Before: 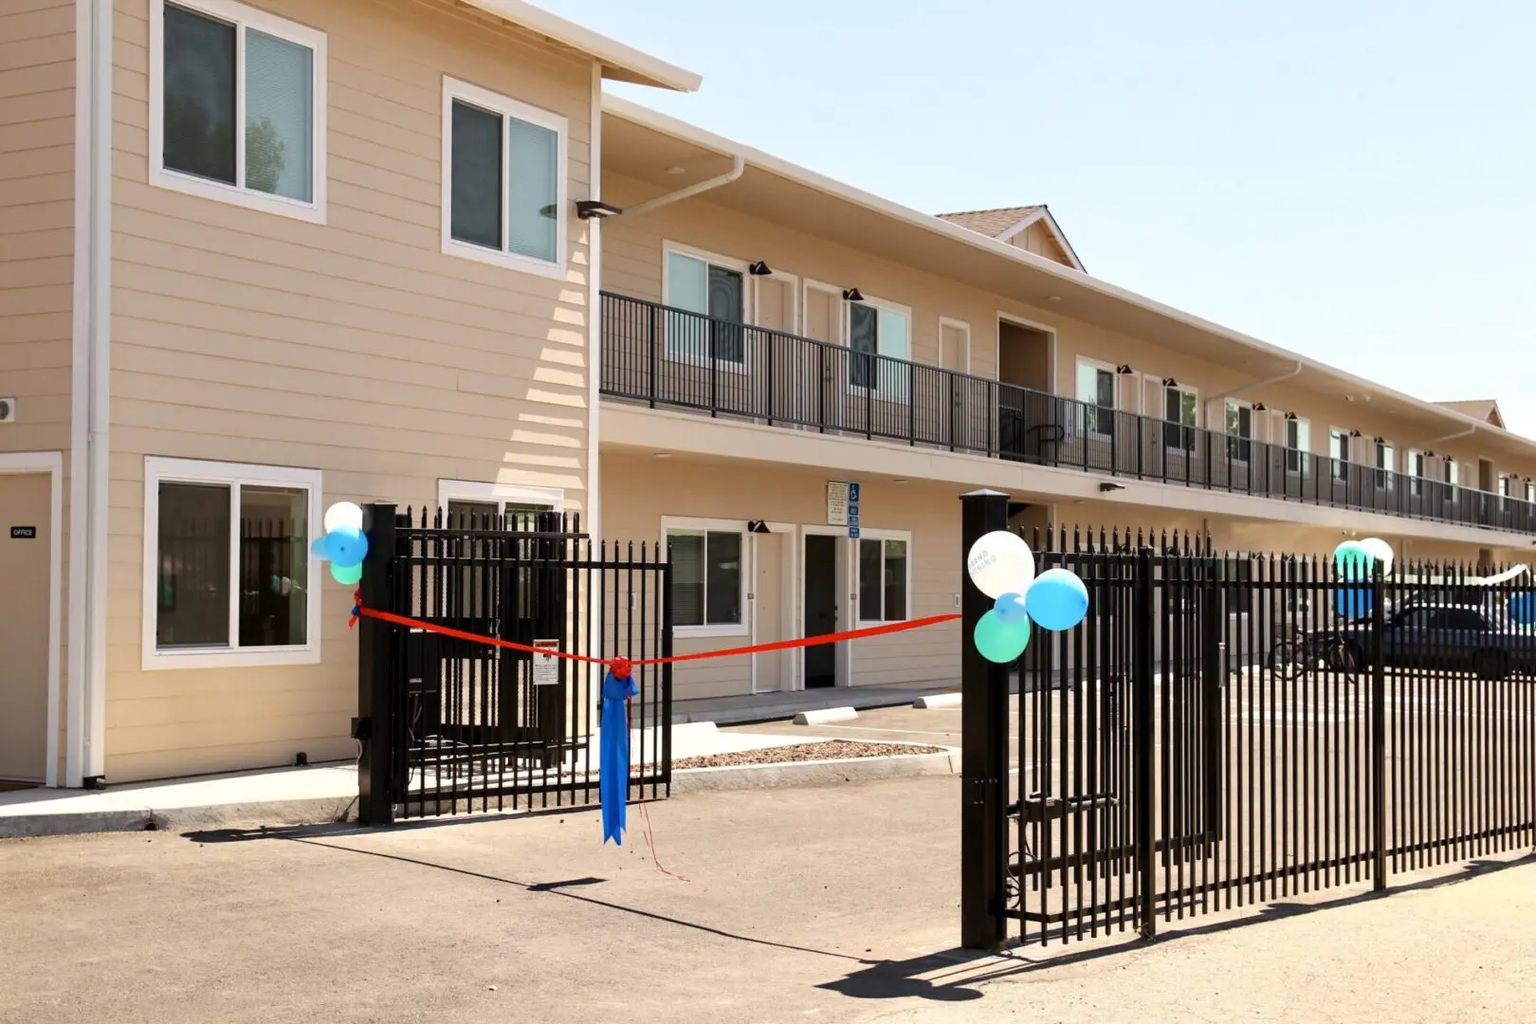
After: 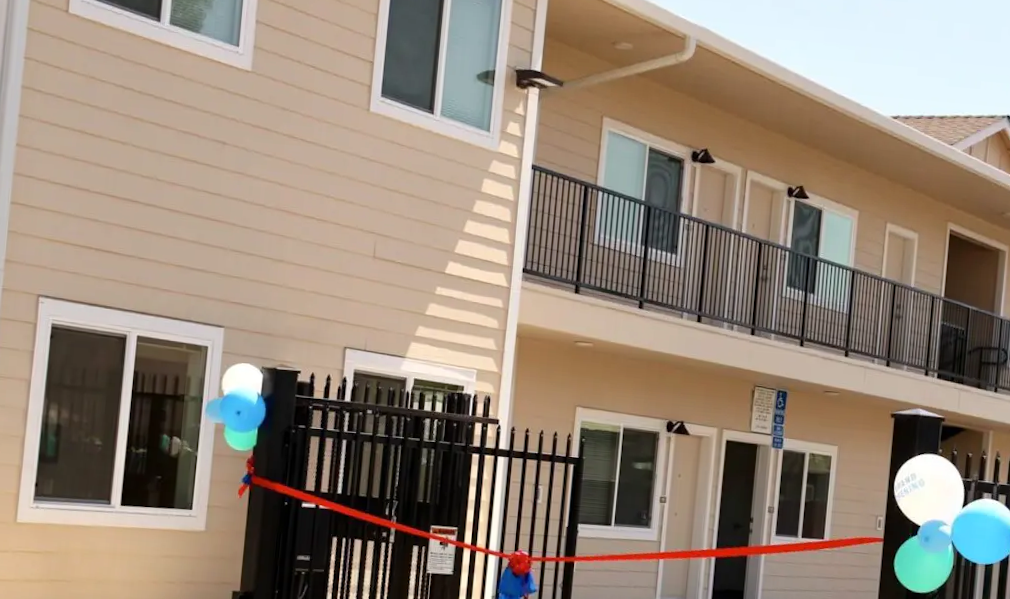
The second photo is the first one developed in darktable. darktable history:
exposure: compensate highlight preservation false
tone equalizer: on, module defaults
crop and rotate: angle -4.99°, left 2.122%, top 6.945%, right 27.566%, bottom 30.519%
